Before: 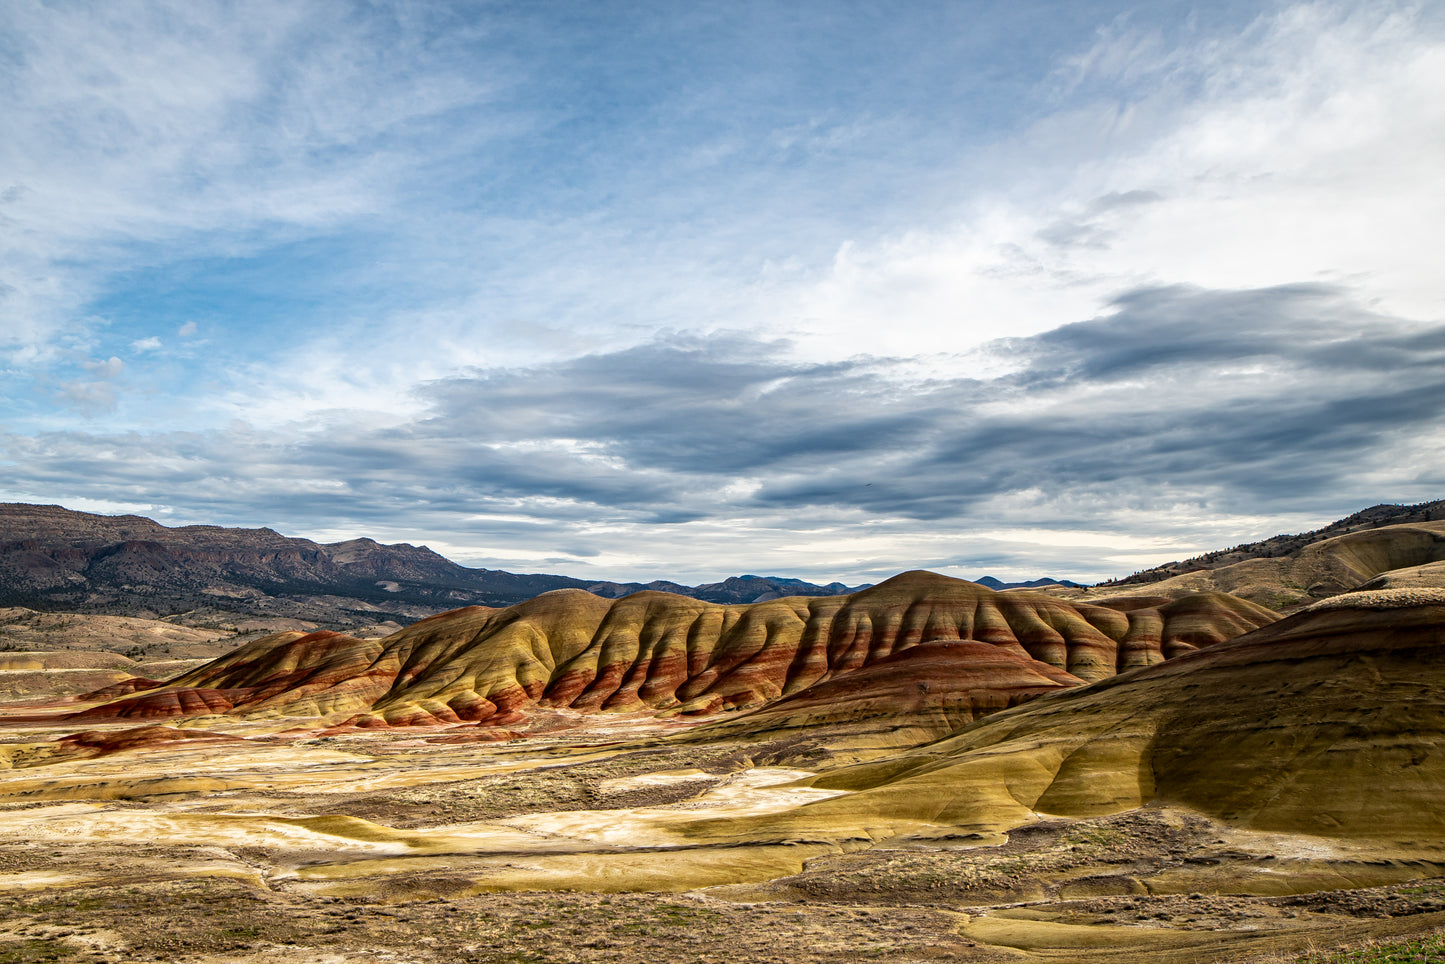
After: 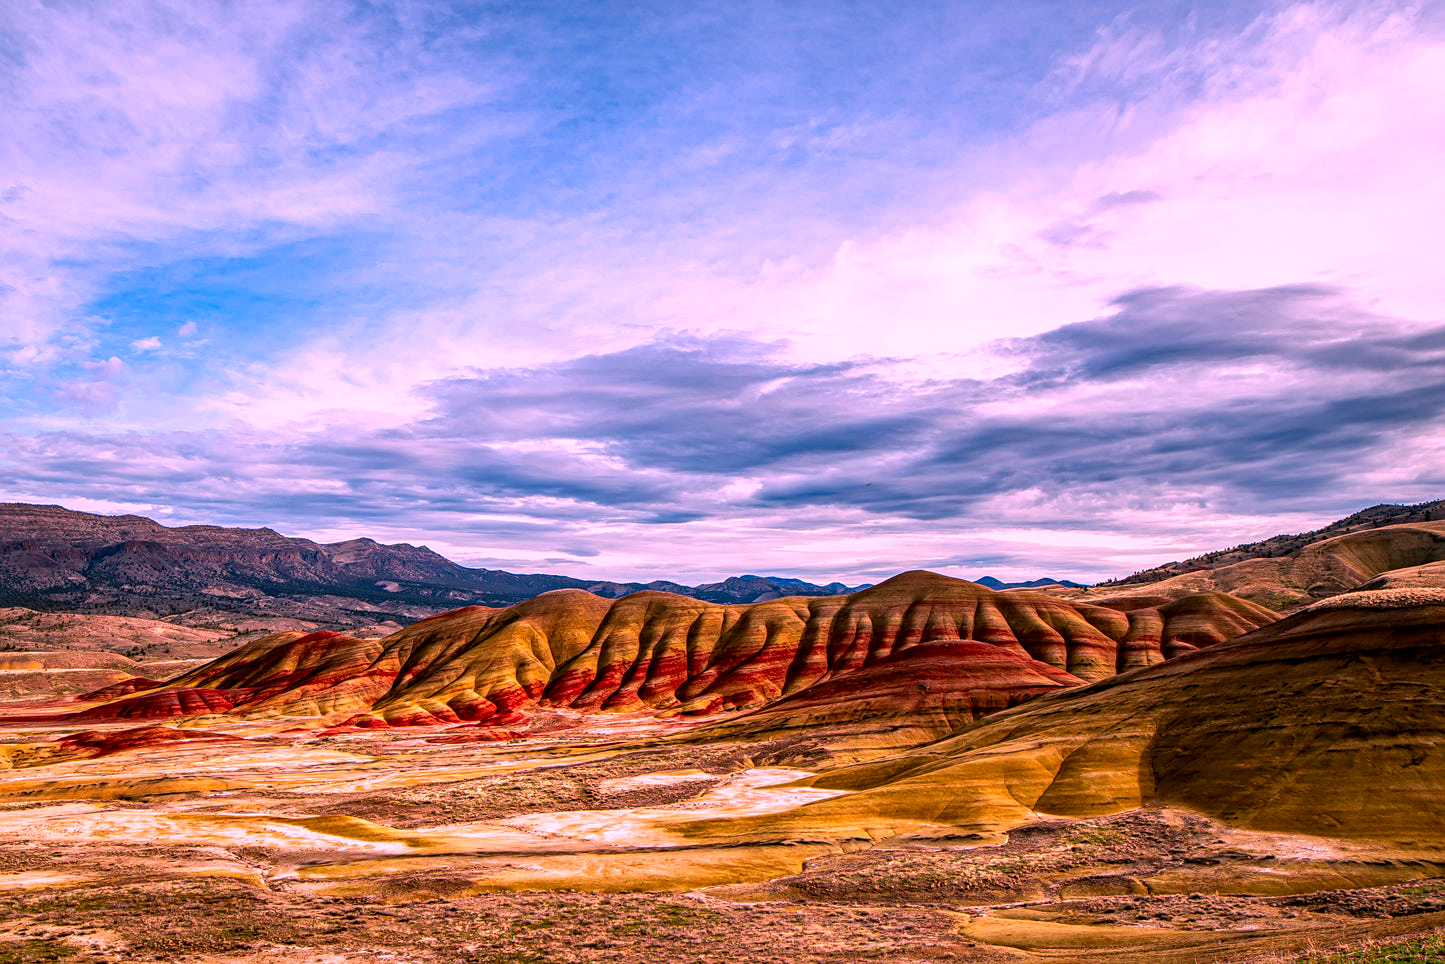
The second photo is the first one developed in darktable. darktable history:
local contrast: on, module defaults
color correction: highlights a* 19.47, highlights b* -11.6, saturation 1.63
sharpen: amount 0.201
